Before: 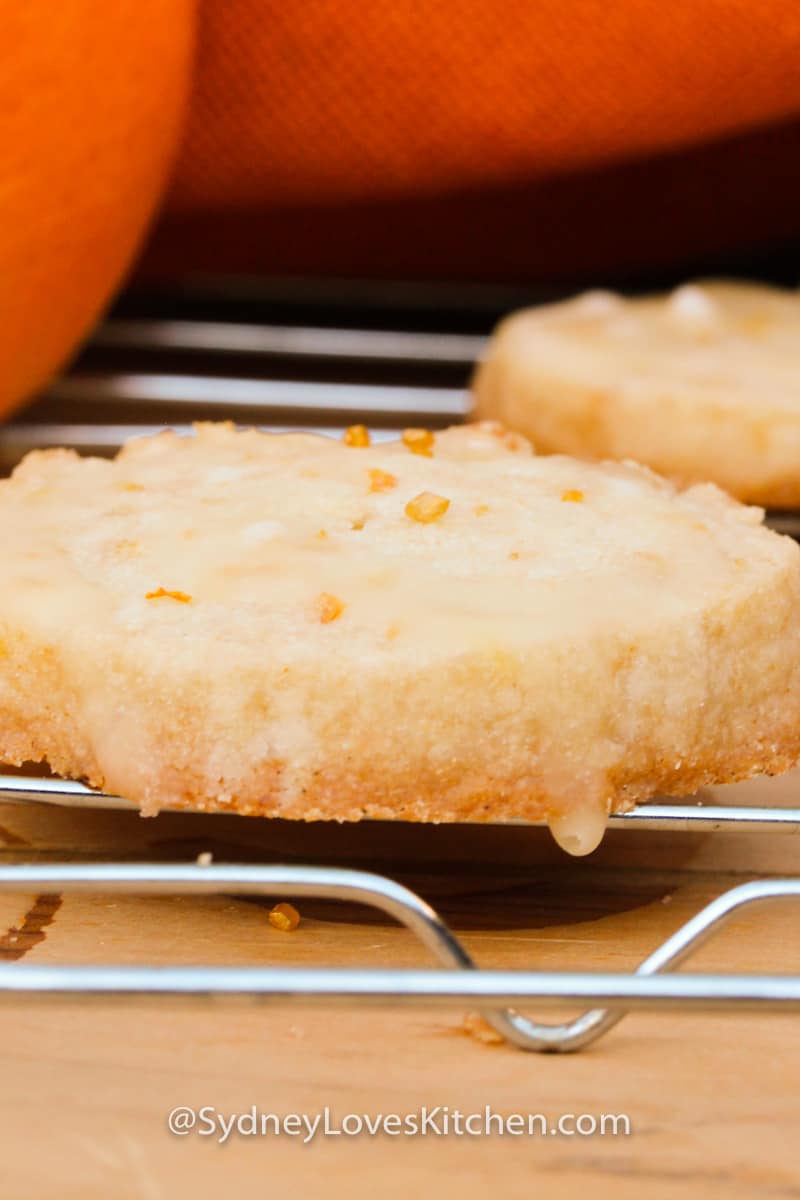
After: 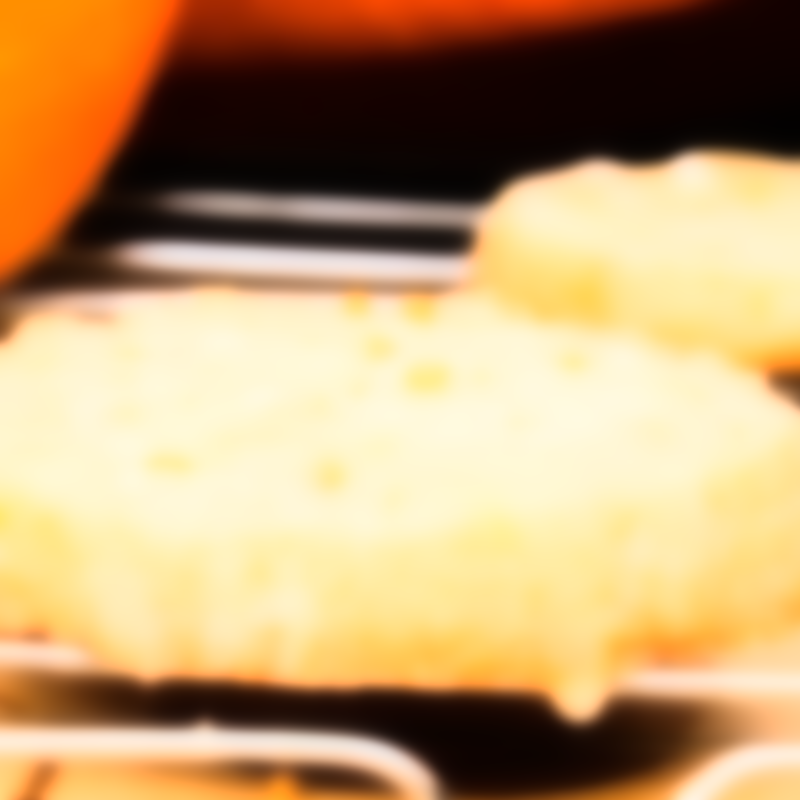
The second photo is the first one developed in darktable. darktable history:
lowpass: on, module defaults
rgb curve: curves: ch0 [(0, 0) (0.21, 0.15) (0.24, 0.21) (0.5, 0.75) (0.75, 0.96) (0.89, 0.99) (1, 1)]; ch1 [(0, 0.02) (0.21, 0.13) (0.25, 0.2) (0.5, 0.67) (0.75, 0.9) (0.89, 0.97) (1, 1)]; ch2 [(0, 0.02) (0.21, 0.13) (0.25, 0.2) (0.5, 0.67) (0.75, 0.9) (0.89, 0.97) (1, 1)], compensate middle gray true
crop: top 11.166%, bottom 22.168%
